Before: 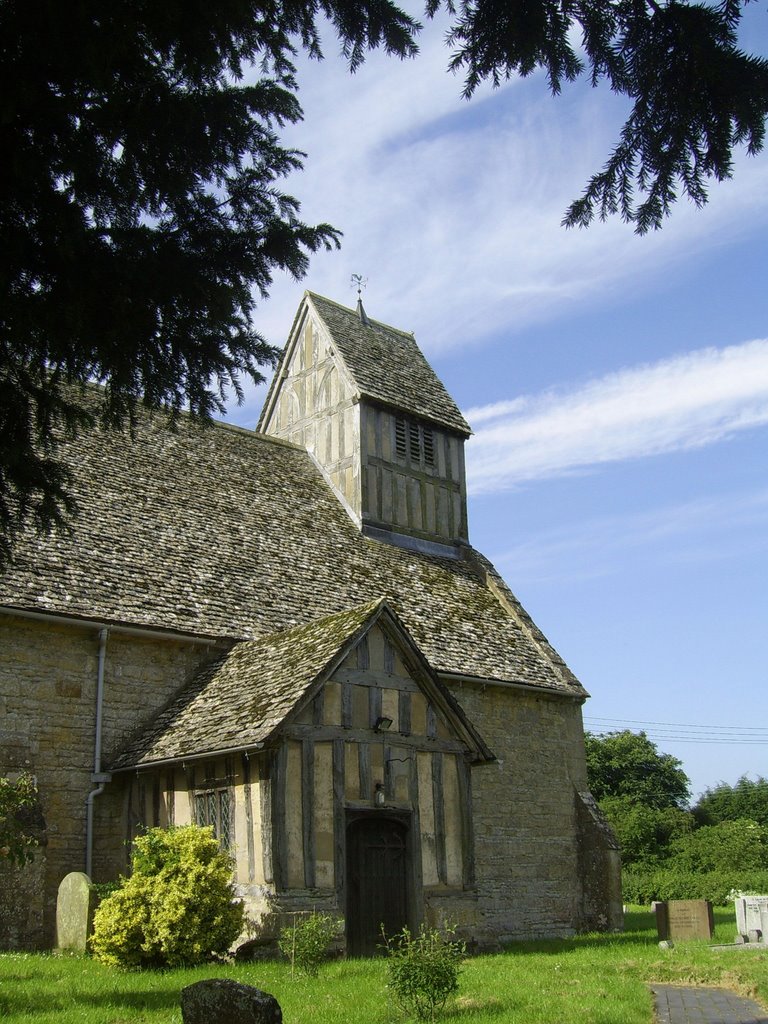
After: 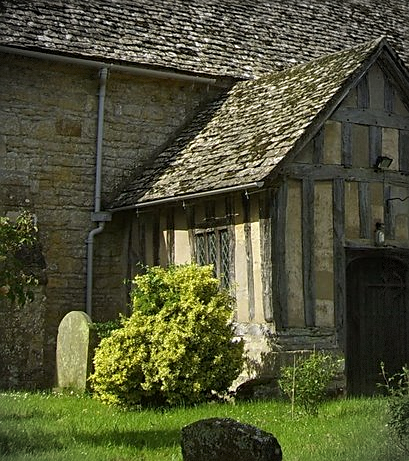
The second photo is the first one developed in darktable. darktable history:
sharpen: on, module defaults
crop and rotate: top 54.798%, right 46.65%, bottom 0.179%
vignetting: center (-0.037, 0.146), dithering 8-bit output
